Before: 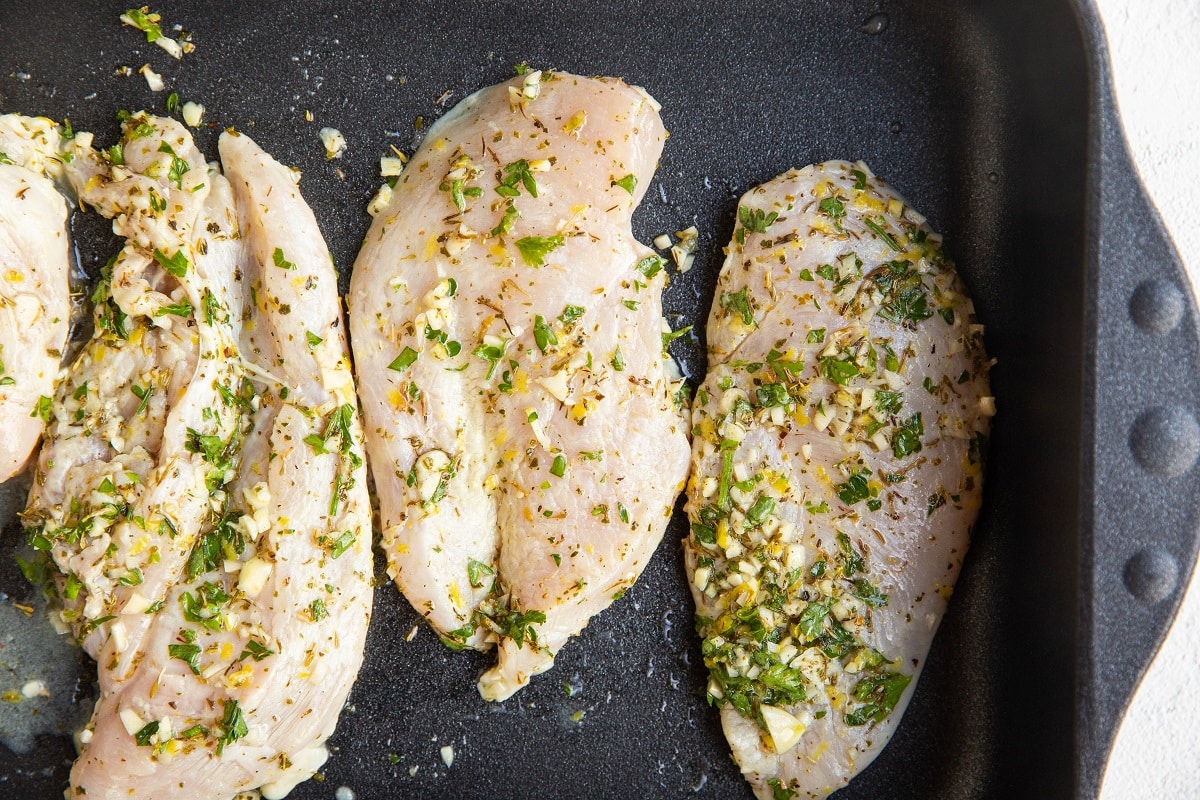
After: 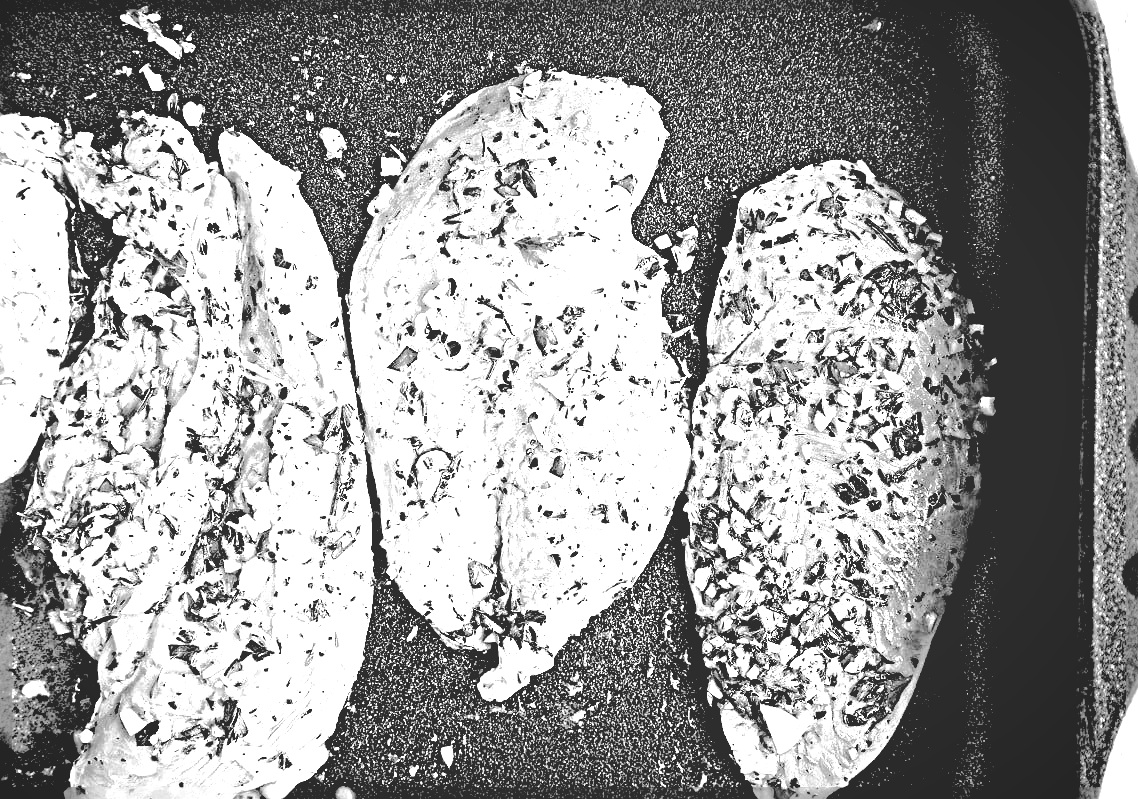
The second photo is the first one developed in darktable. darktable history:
local contrast: mode bilateral grid, contrast 10, coarseness 24, detail 115%, midtone range 0.2
base curve: curves: ch0 [(0.065, 0.026) (0.236, 0.358) (0.53, 0.546) (0.777, 0.841) (0.924, 0.992)], preserve colors none
exposure: black level correction 0, exposure 1.096 EV, compensate highlight preservation false
crop and rotate: right 5.107%
vignetting: fall-off start 85.14%, fall-off radius 80.93%, brightness -0.609, saturation -0.003, width/height ratio 1.225
color zones: curves: ch1 [(0, -0.014) (0.143, -0.013) (0.286, -0.013) (0.429, -0.016) (0.571, -0.019) (0.714, -0.015) (0.857, 0.002) (1, -0.014)]
sharpen: radius 6.3, amount 1.813, threshold 0.084
haze removal: strength 0.282, distance 0.245, compatibility mode true, adaptive false
